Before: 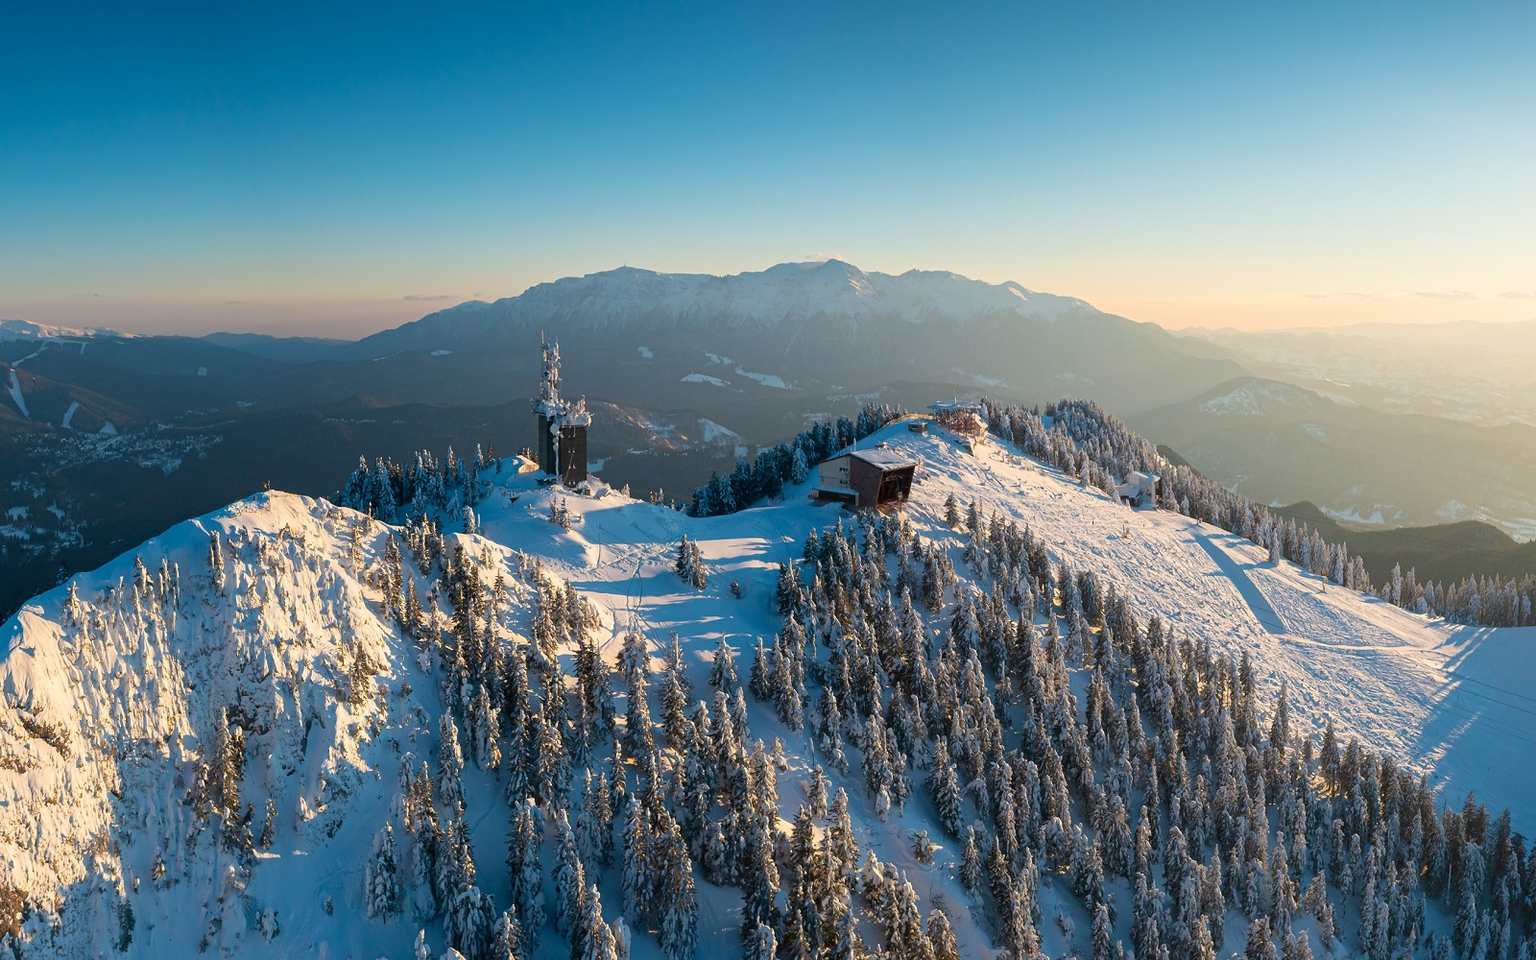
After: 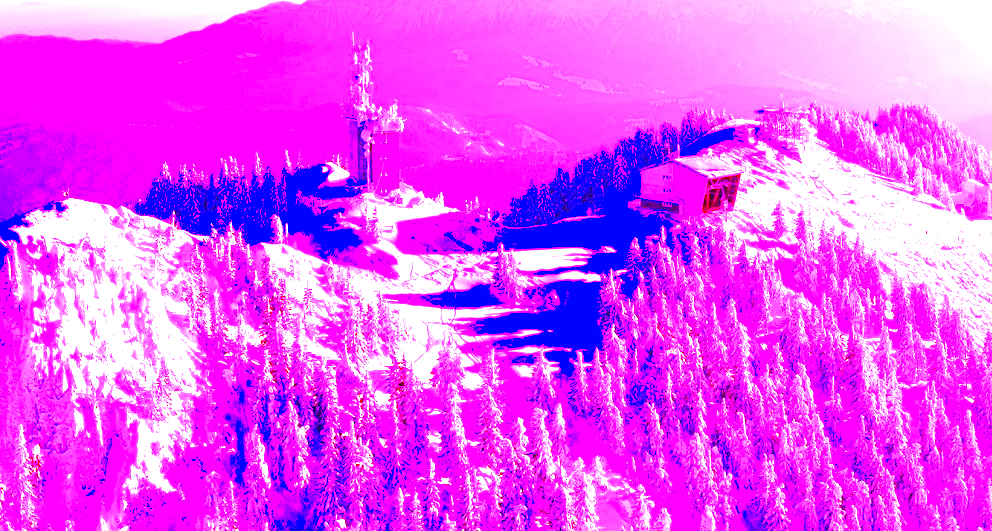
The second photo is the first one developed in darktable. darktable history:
crop: left 13.312%, top 31.28%, right 24.627%, bottom 15.582%
rgb levels: mode RGB, independent channels, levels [[0, 0.5, 1], [0, 0.521, 1], [0, 0.536, 1]]
exposure: exposure 0.191 EV, compensate highlight preservation false
white balance: red 8, blue 8
